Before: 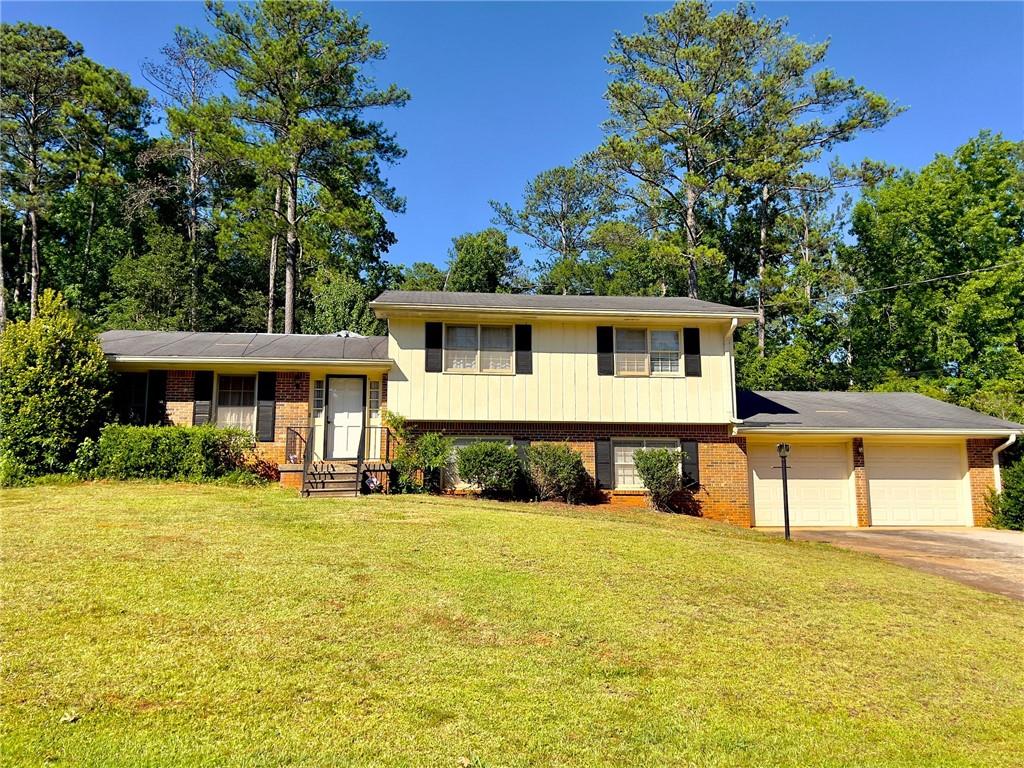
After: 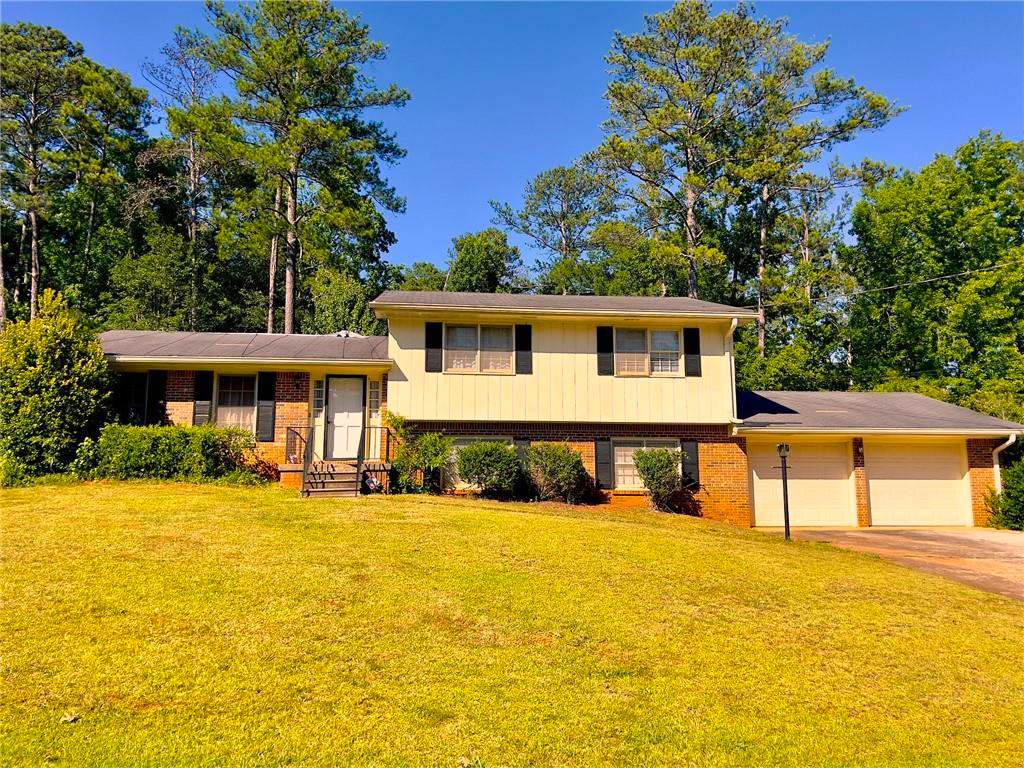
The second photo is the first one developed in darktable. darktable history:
color balance rgb: highlights gain › chroma 4.475%, highlights gain › hue 32.88°, perceptual saturation grading › global saturation 0.525%, global vibrance 34.325%
